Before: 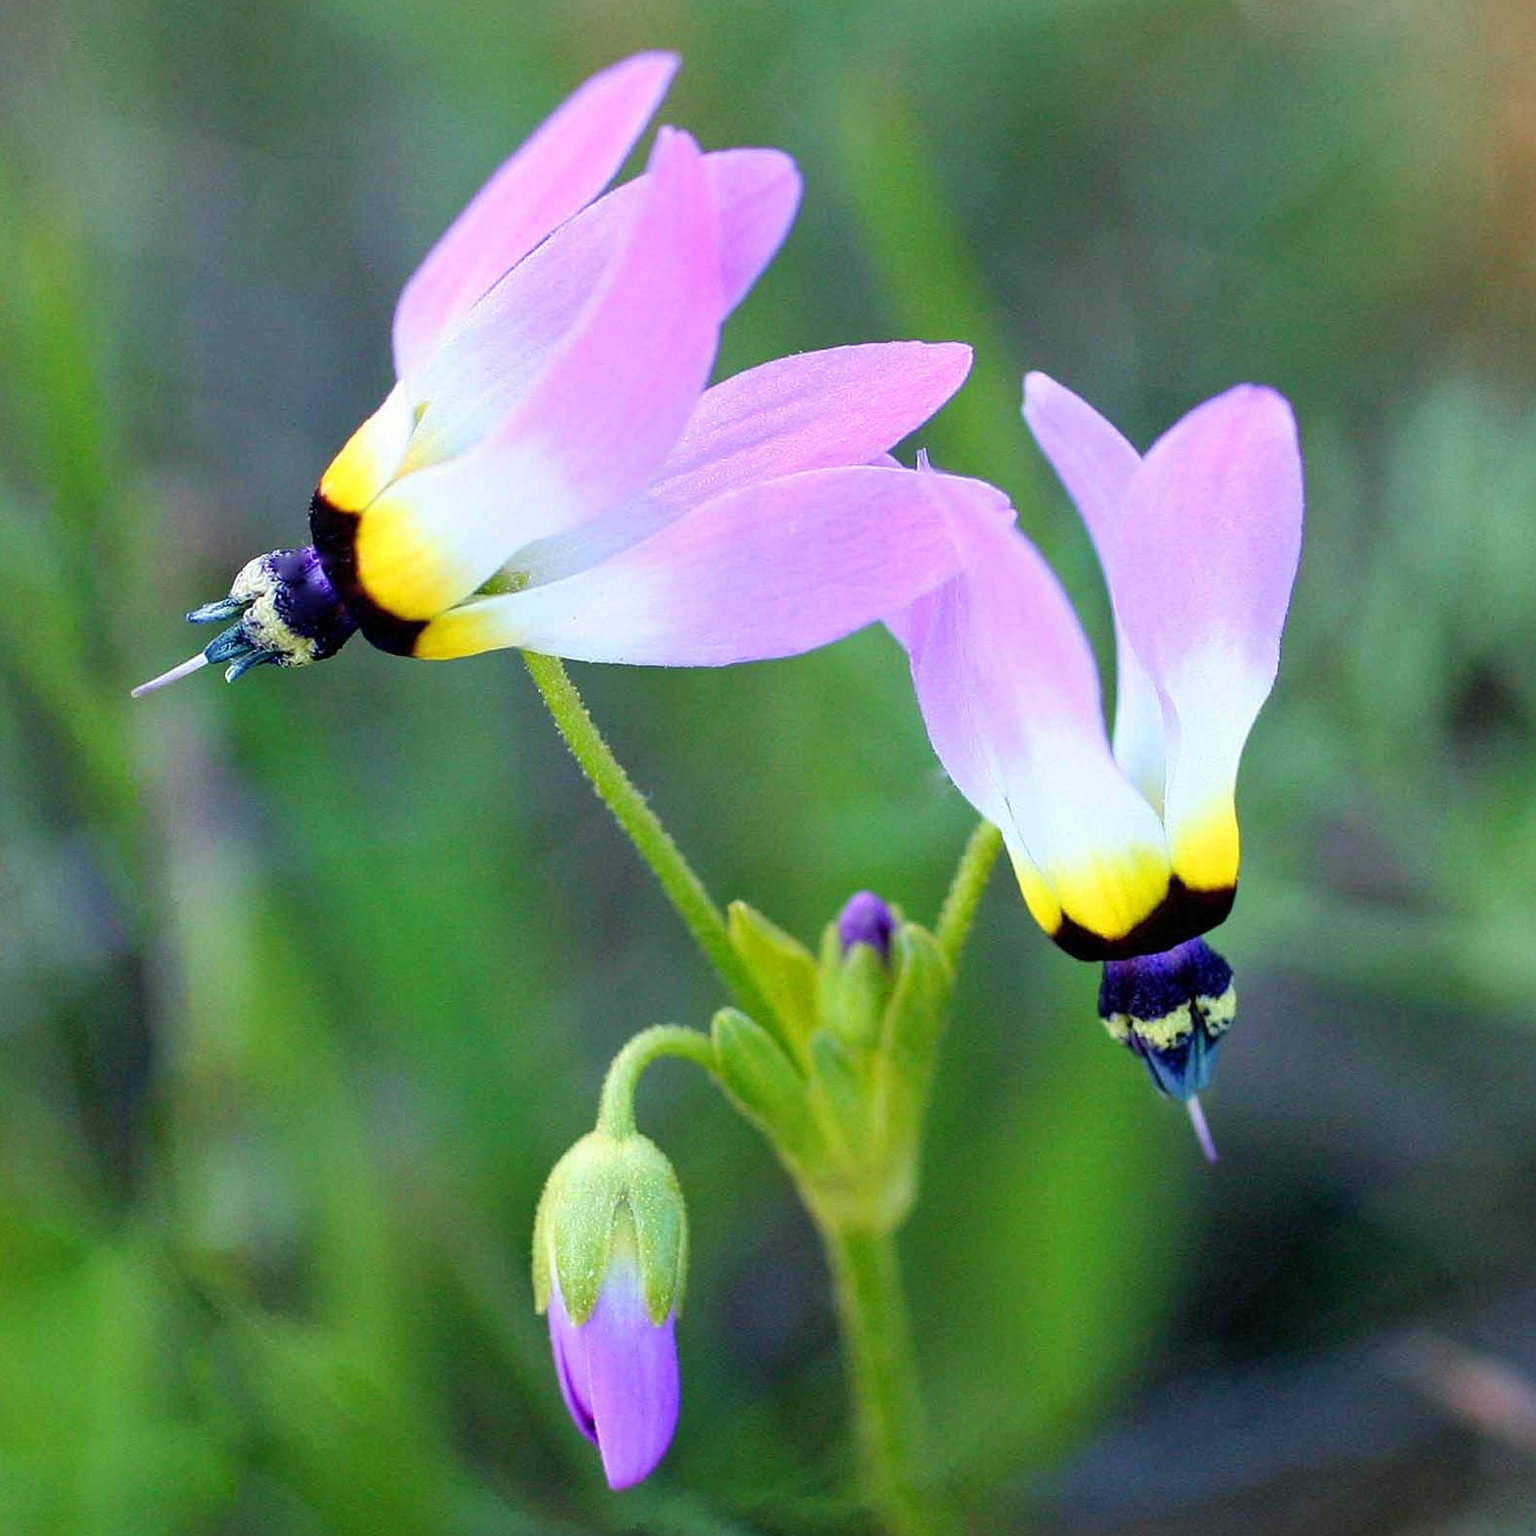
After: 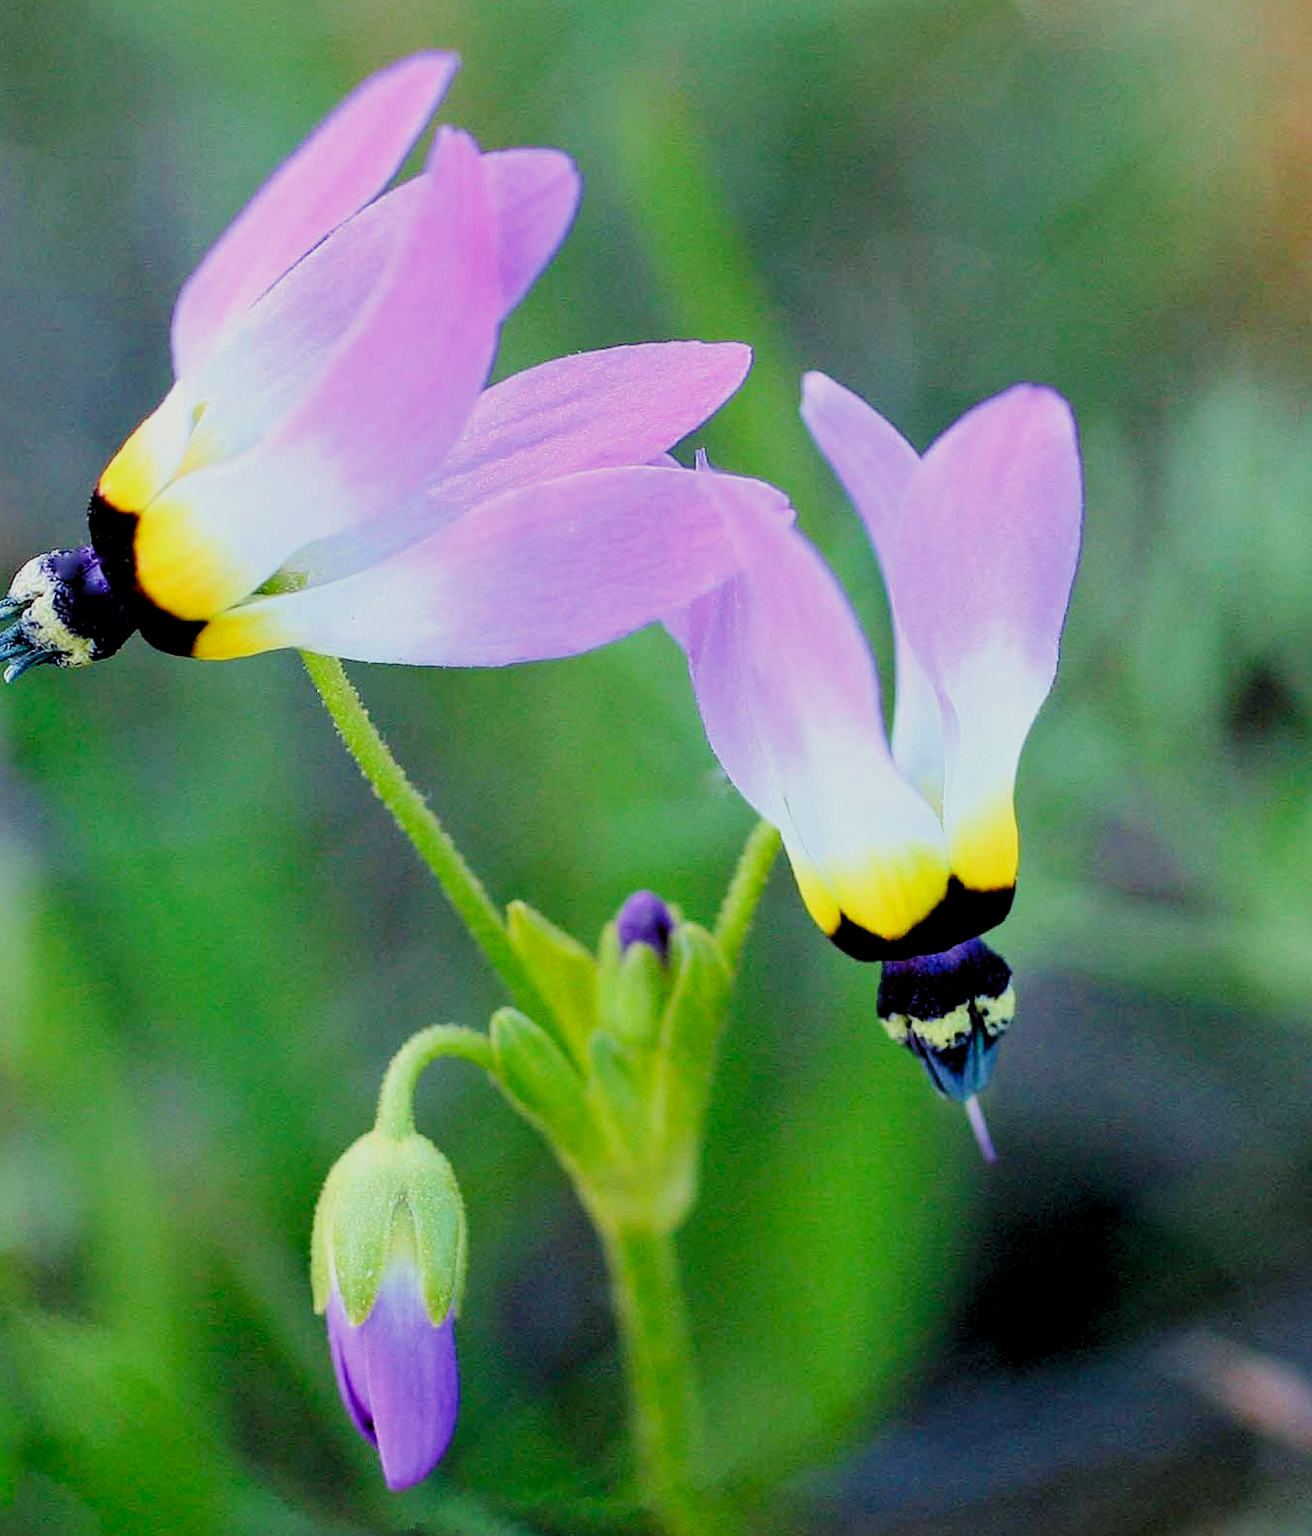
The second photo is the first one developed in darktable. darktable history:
crop and rotate: left 14.511%
levels: levels [0.062, 0.494, 0.925]
tone equalizer: mask exposure compensation -0.498 EV
contrast brightness saturation: contrast 0.186, brightness -0.109, saturation 0.207
shadows and highlights: radius 329.87, shadows 53.32, highlights -99.41, compress 94.58%, soften with gaussian
exposure: black level correction 0, exposure 0.701 EV, compensate highlight preservation false
filmic rgb: black relative exposure -7.01 EV, white relative exposure 6.01 EV, target black luminance 0%, hardness 2.73, latitude 61.22%, contrast 0.688, highlights saturation mix 10.73%, shadows ↔ highlights balance -0.1%
